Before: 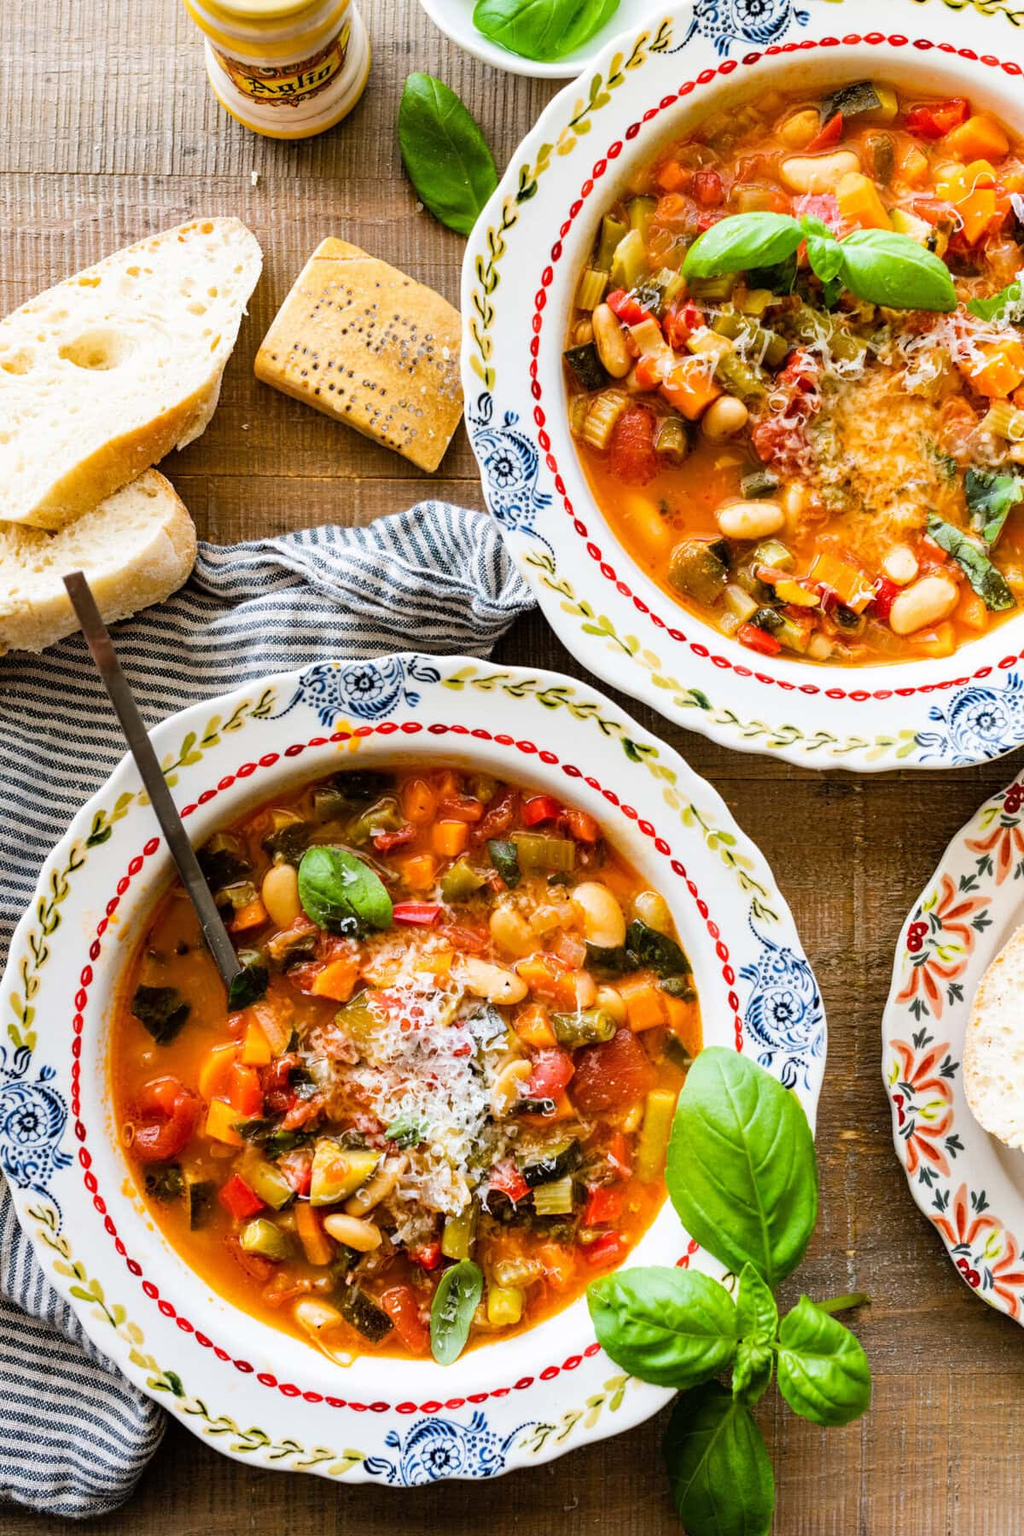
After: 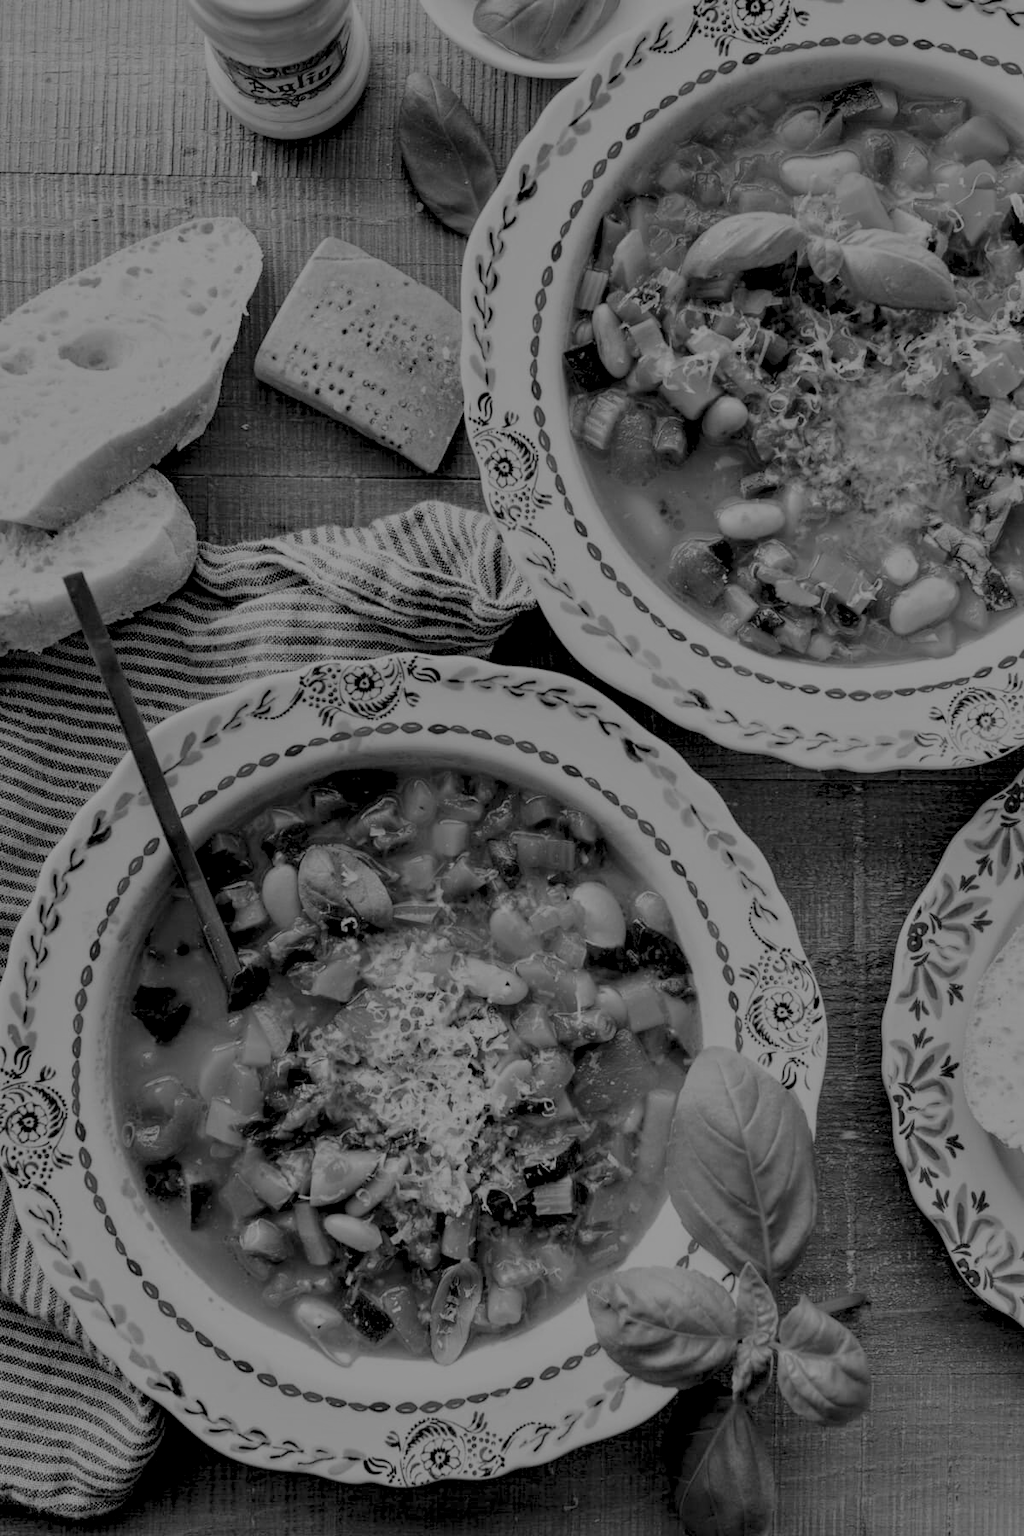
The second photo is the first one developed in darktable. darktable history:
color zones: curves: ch0 [(0, 0.5) (0.143, 0.5) (0.286, 0.5) (0.429, 0.495) (0.571, 0.437) (0.714, 0.44) (0.857, 0.496) (1, 0.5)]
contrast equalizer: y [[0.6 ×6], [0.55 ×6], [0 ×6], [0 ×6], [0 ×6]], mix 0.609
local contrast: highlights 61%, shadows 110%, detail 106%, midtone range 0.524
contrast brightness saturation: brightness -0.201, saturation 0.079
filmic rgb: black relative exposure -15.97 EV, white relative exposure 7.94 EV, threshold 3.01 EV, hardness 4.17, latitude 49.5%, contrast 0.509, color science v6 (2022), enable highlight reconstruction true
color calibration: output gray [0.22, 0.42, 0.37, 0], illuminant as shot in camera, x 0.358, y 0.373, temperature 4628.91 K
